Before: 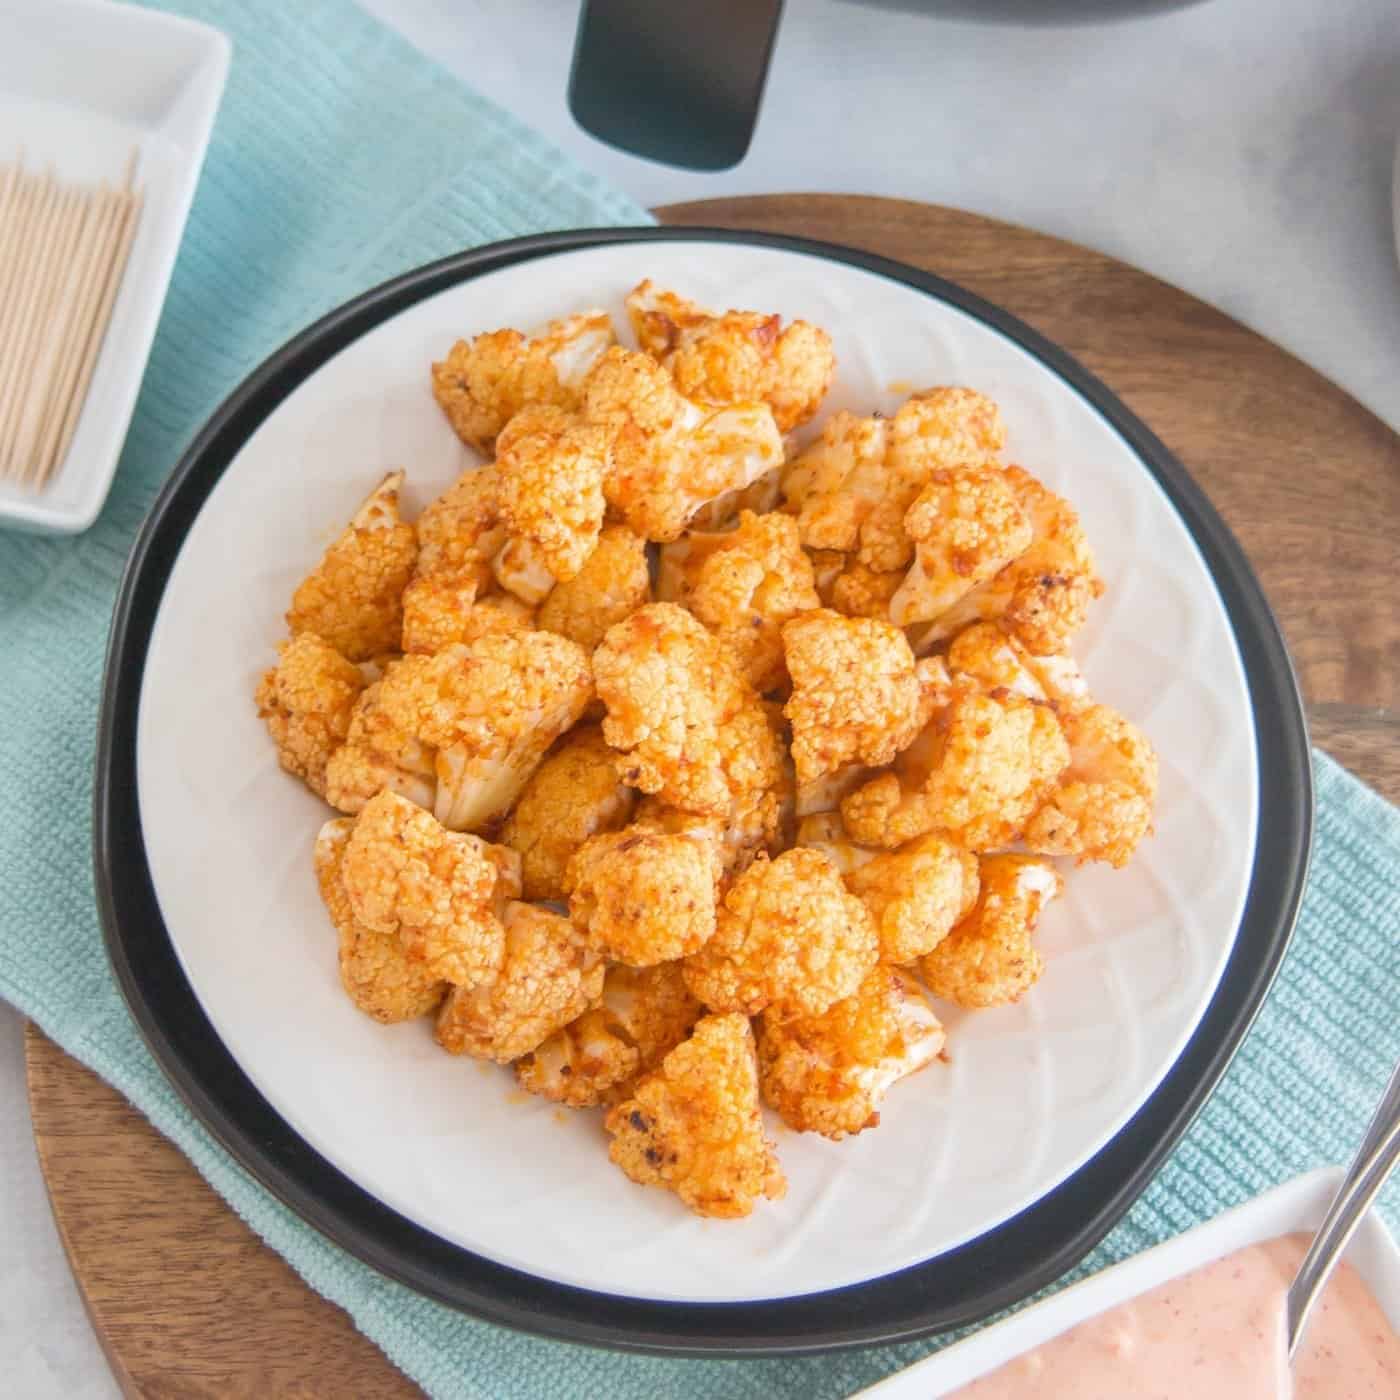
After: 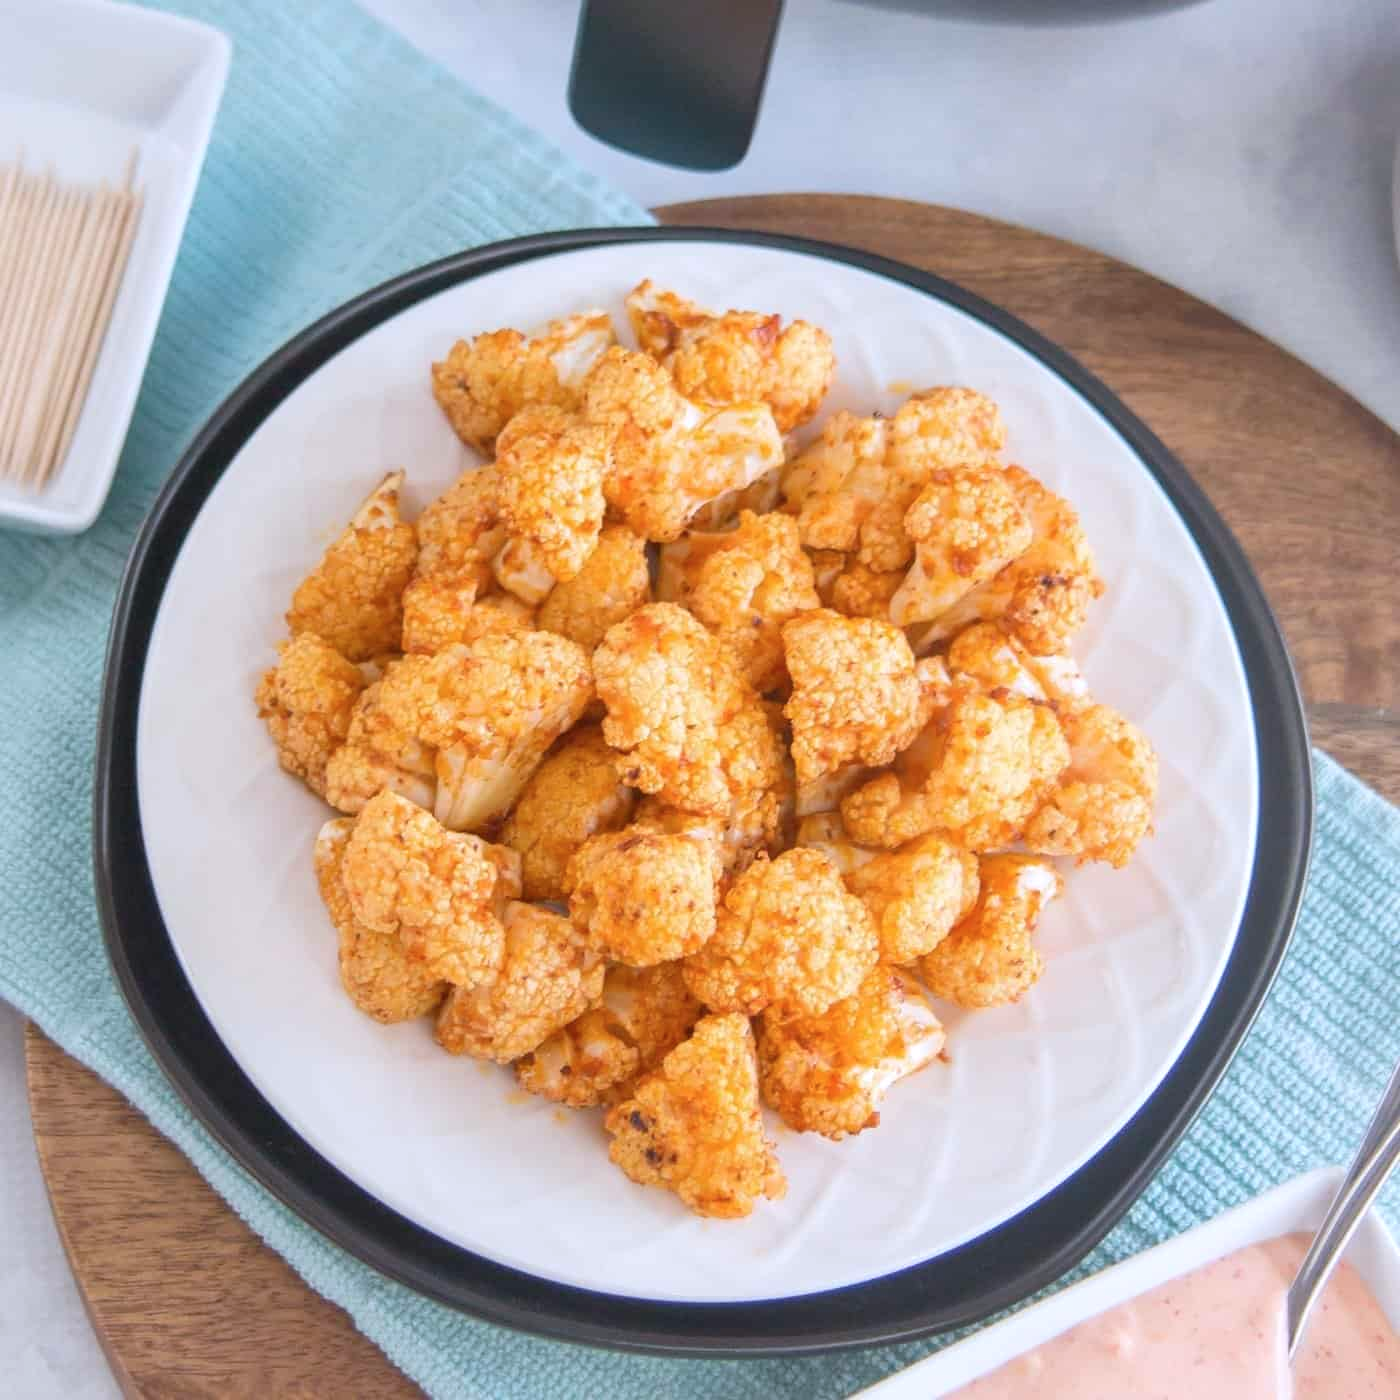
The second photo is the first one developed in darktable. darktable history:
color calibration: illuminant as shot in camera, x 0.358, y 0.373, temperature 4628.91 K
levels: levels [0, 0.492, 0.984]
